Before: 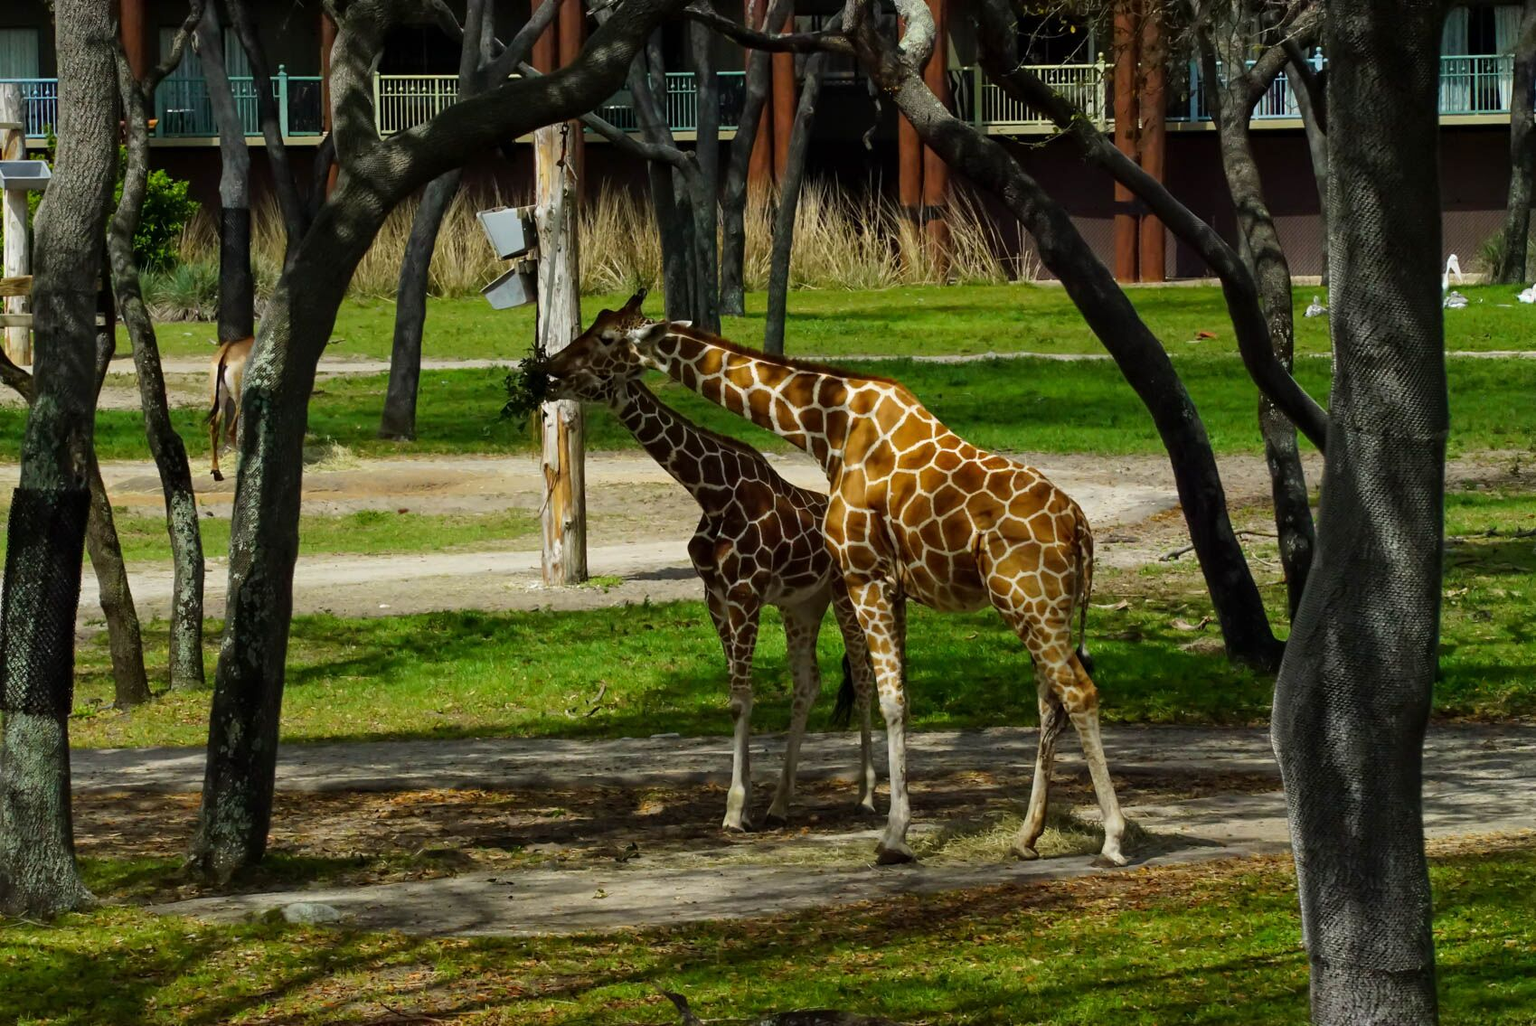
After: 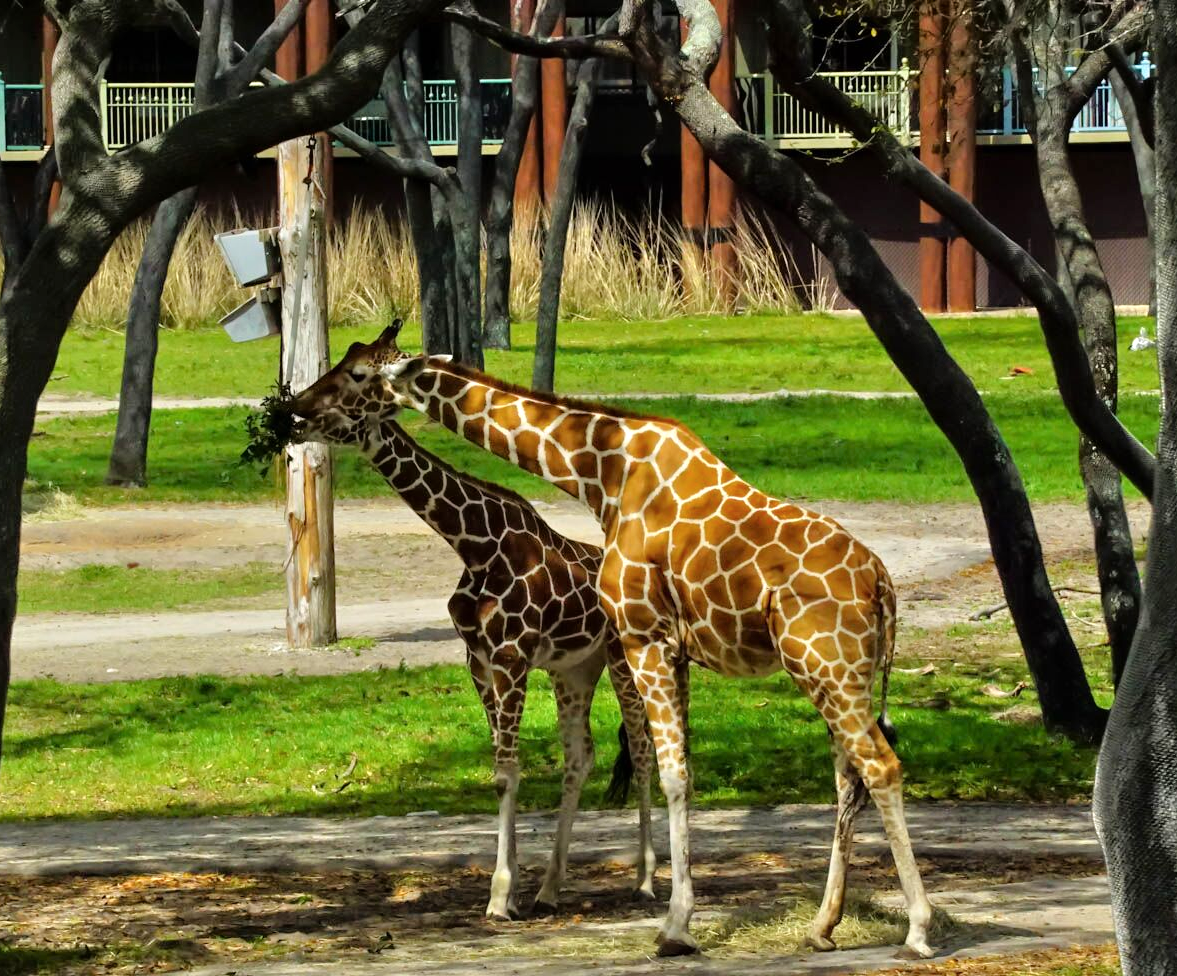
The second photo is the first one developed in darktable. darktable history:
crop: left 18.479%, right 12.2%, bottom 13.971%
color balance rgb: on, module defaults
tone equalizer: -7 EV 0.15 EV, -6 EV 0.6 EV, -5 EV 1.15 EV, -4 EV 1.33 EV, -3 EV 1.15 EV, -2 EV 0.6 EV, -1 EV 0.15 EV, mask exposure compensation -0.5 EV
